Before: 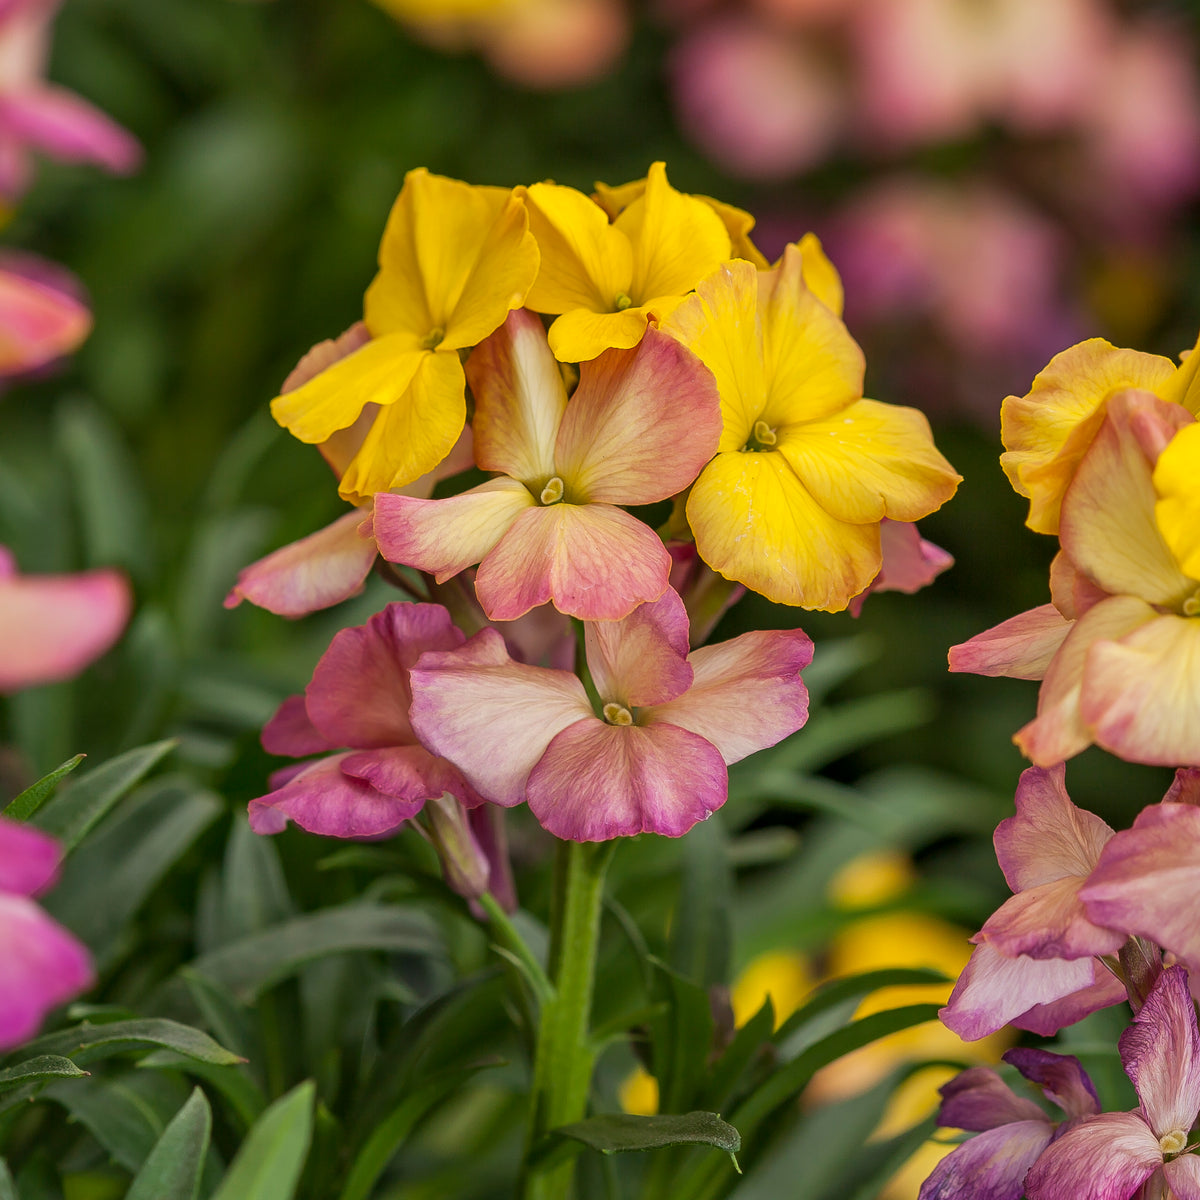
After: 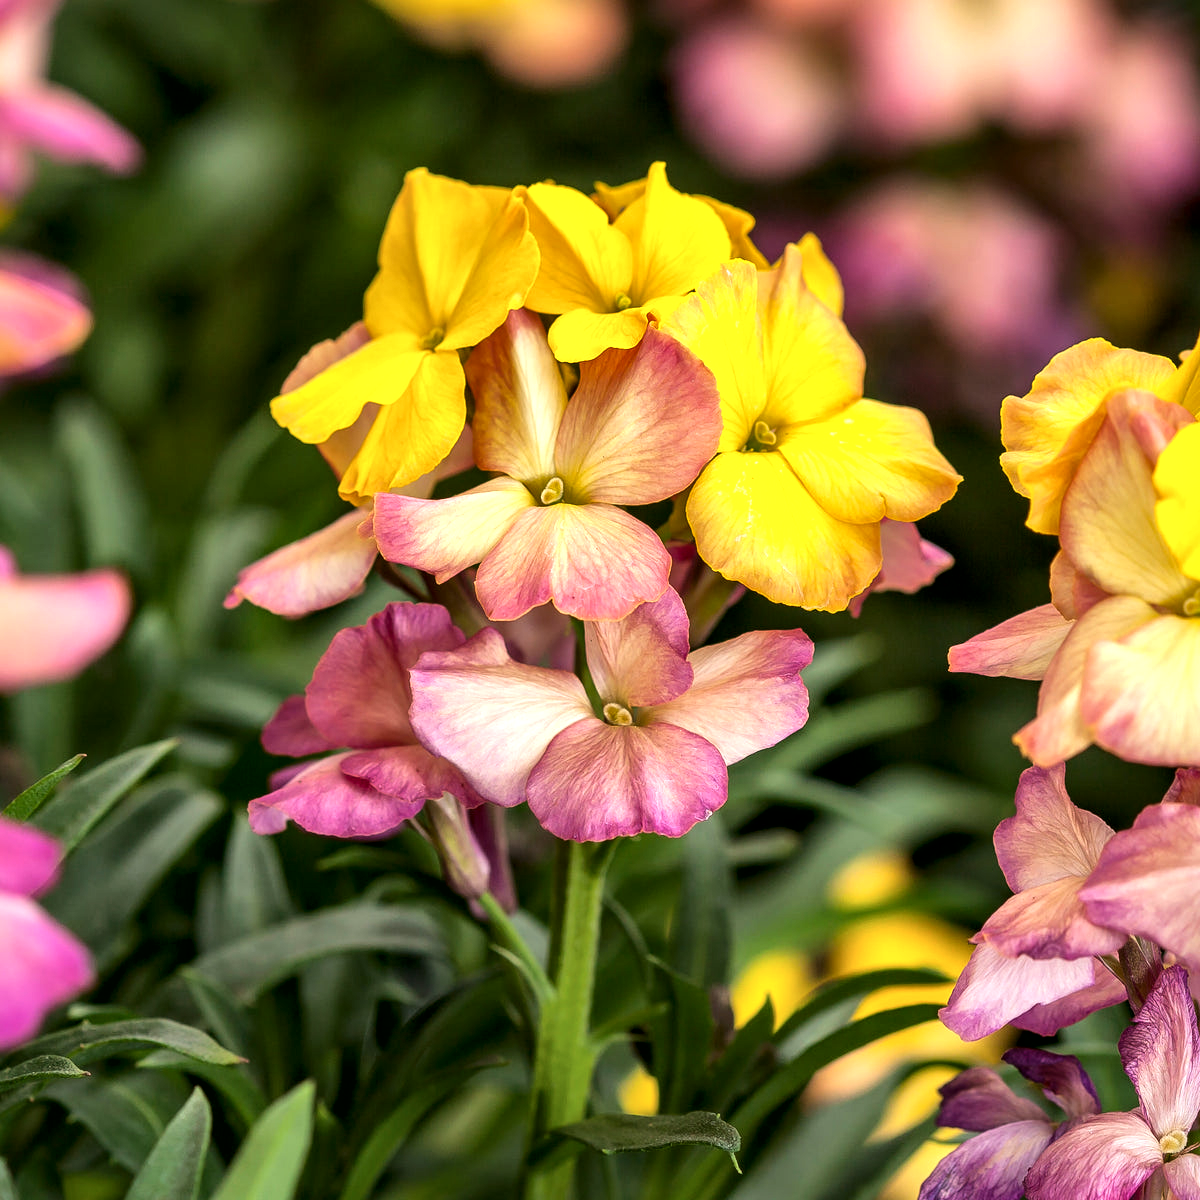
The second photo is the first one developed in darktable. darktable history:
tone equalizer: -8 EV -0.785 EV, -7 EV -0.71 EV, -6 EV -0.636 EV, -5 EV -0.421 EV, -3 EV 0.374 EV, -2 EV 0.6 EV, -1 EV 0.689 EV, +0 EV 0.766 EV, mask exposure compensation -0.5 EV
local contrast: mode bilateral grid, contrast 25, coarseness 60, detail 151%, midtone range 0.2
